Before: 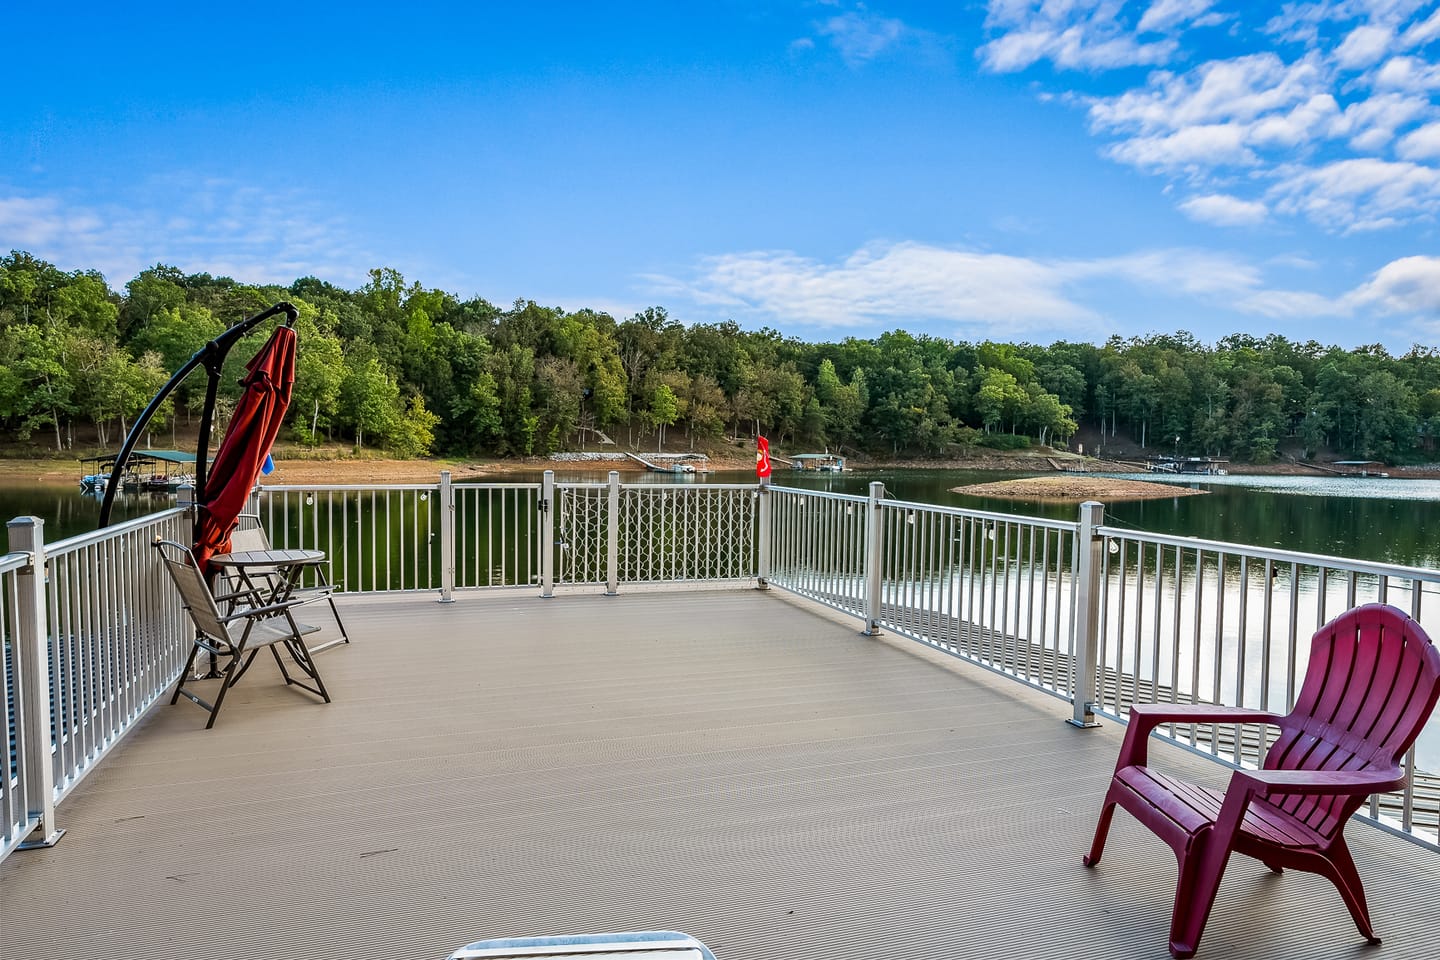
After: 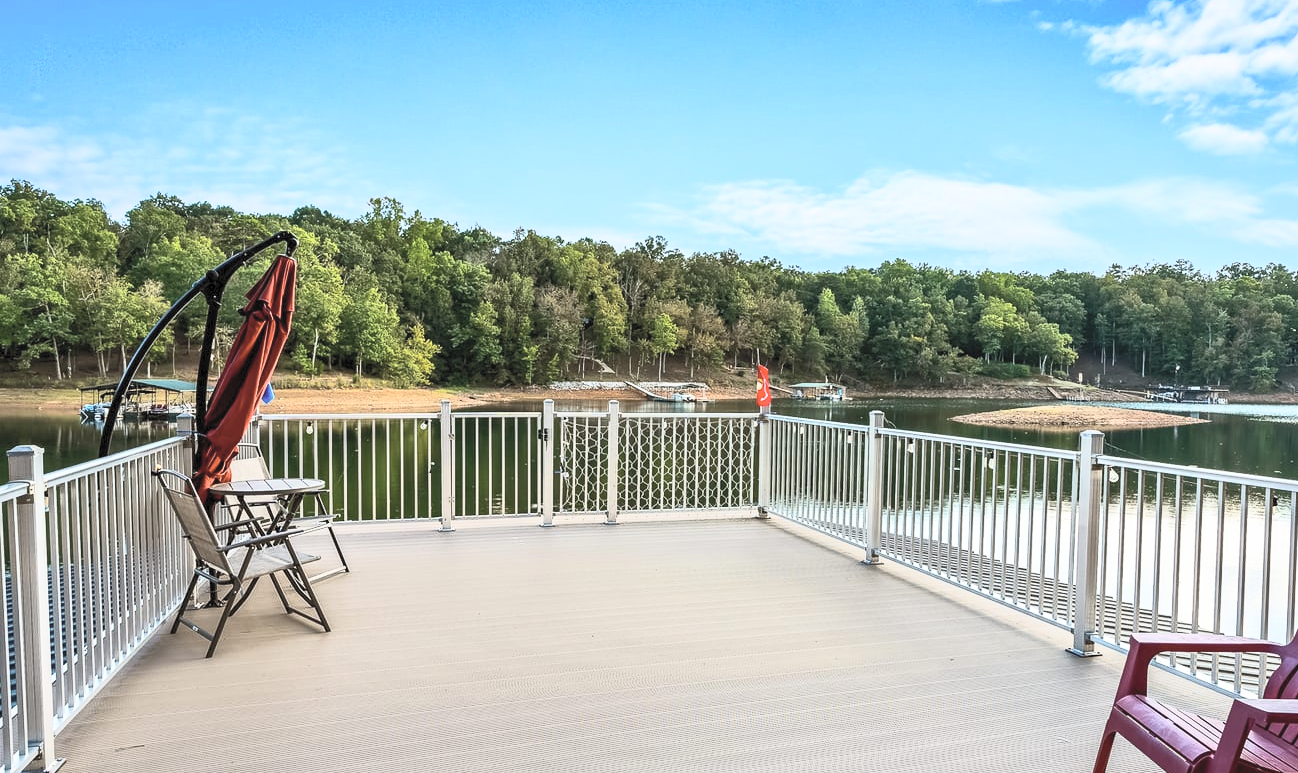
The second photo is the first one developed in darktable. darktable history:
contrast brightness saturation: contrast 0.44, brightness 0.548, saturation -0.2
crop: top 7.401%, right 9.84%, bottom 12.049%
shadows and highlights: on, module defaults
